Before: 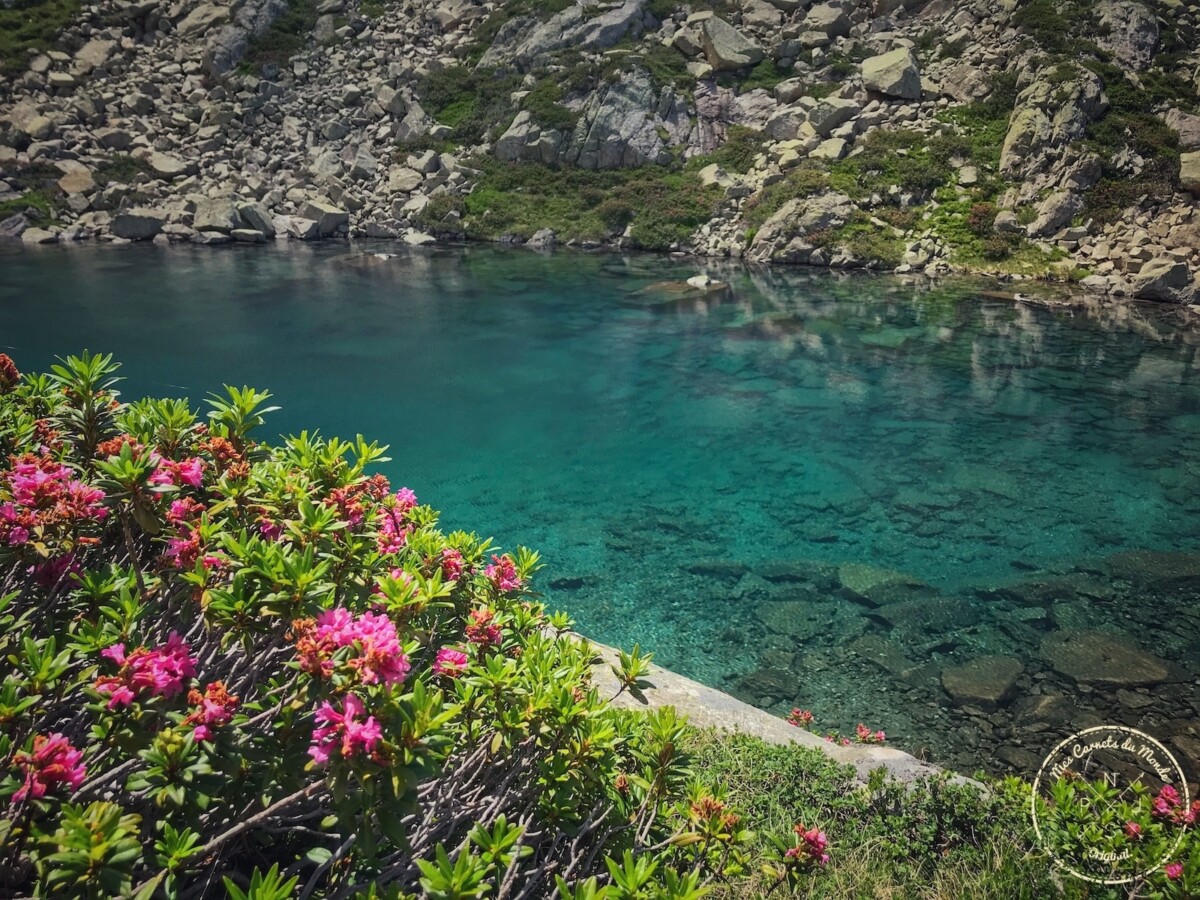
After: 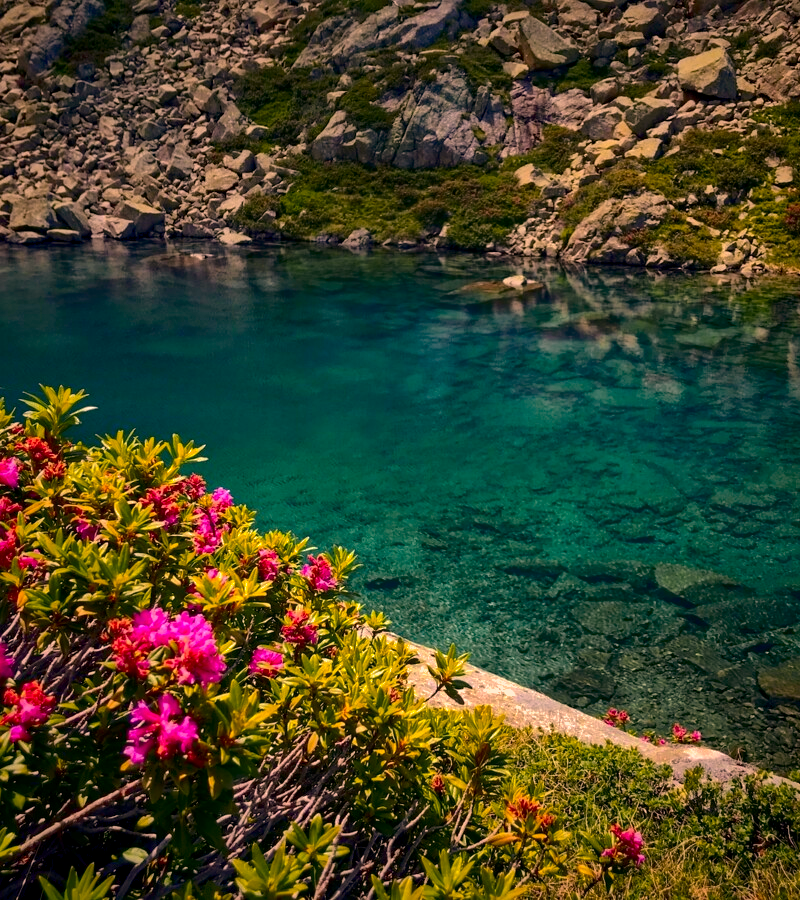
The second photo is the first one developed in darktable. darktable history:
haze removal: compatibility mode true, adaptive false
exposure: black level correction 0.007, compensate highlight preservation false
tone equalizer: -8 EV -0.453 EV, -7 EV -0.413 EV, -6 EV -0.36 EV, -5 EV -0.259 EV, -3 EV 0.231 EV, -2 EV 0.316 EV, -1 EV 0.374 EV, +0 EV 0.428 EV, edges refinement/feathering 500, mask exposure compensation -1.57 EV, preserve details no
crop: left 15.415%, right 17.91%
shadows and highlights: on, module defaults
color zones: curves: ch1 [(0.309, 0.524) (0.41, 0.329) (0.508, 0.509)]; ch2 [(0.25, 0.457) (0.75, 0.5)]
contrast brightness saturation: brightness -0.249, saturation 0.198
color correction: highlights a* 20.59, highlights b* 19.37
